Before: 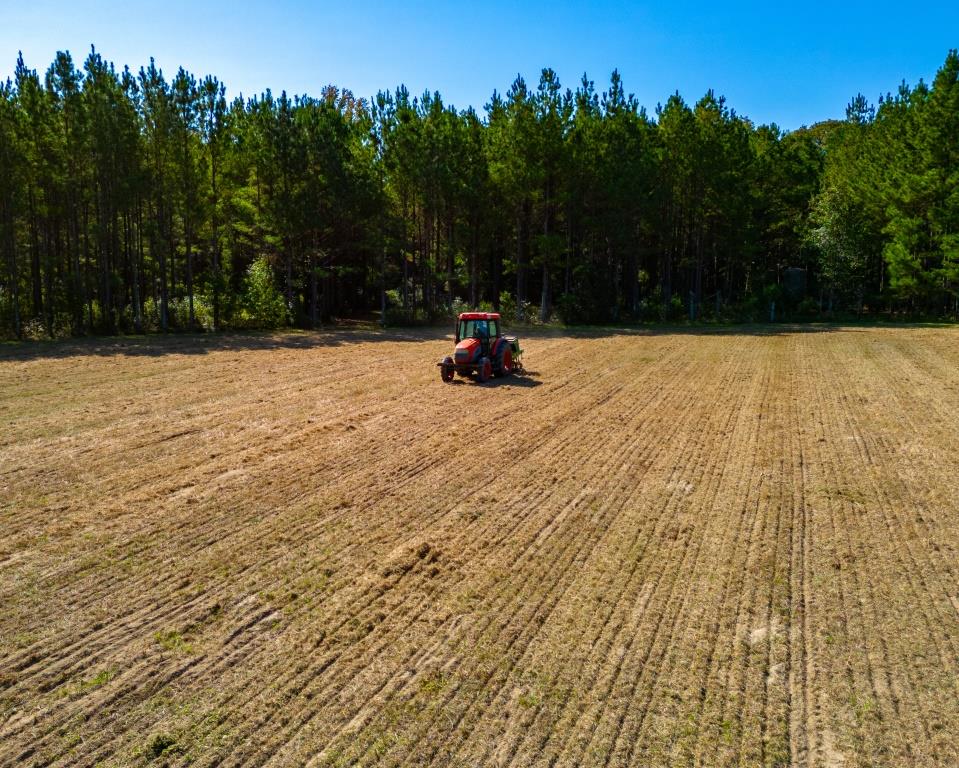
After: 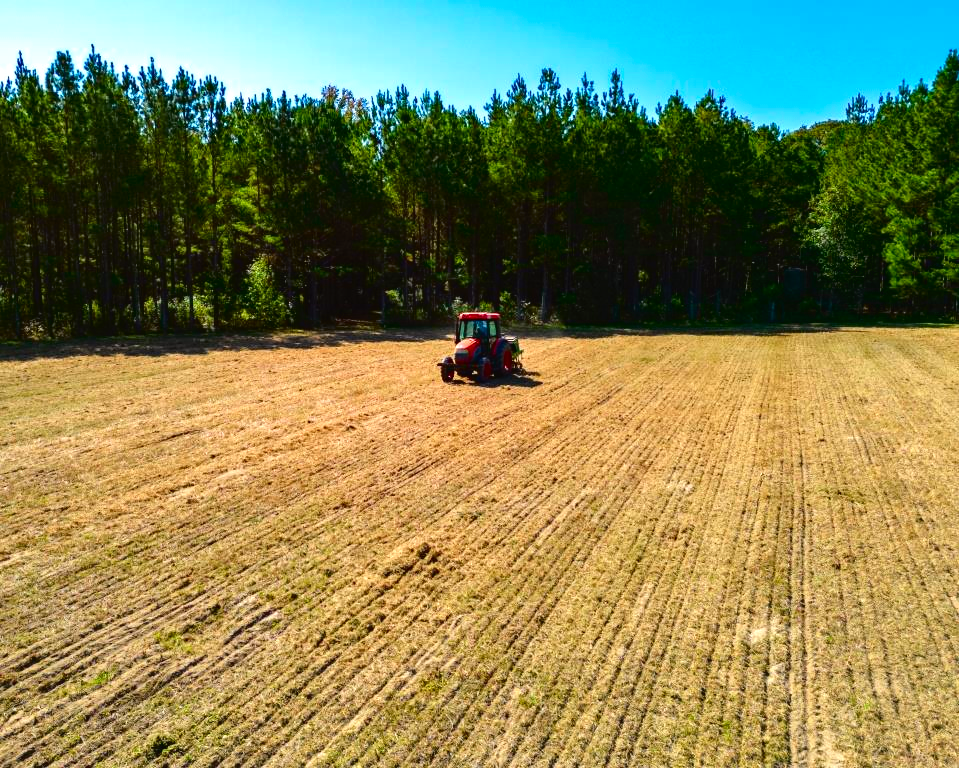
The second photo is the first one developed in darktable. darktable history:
tone curve: curves: ch0 [(0, 0.023) (0.132, 0.075) (0.241, 0.178) (0.487, 0.491) (0.782, 0.8) (1, 0.989)]; ch1 [(0, 0) (0.396, 0.369) (0.467, 0.454) (0.498, 0.5) (0.518, 0.517) (0.57, 0.586) (0.619, 0.663) (0.692, 0.744) (1, 1)]; ch2 [(0, 0) (0.427, 0.416) (0.483, 0.481) (0.503, 0.503) (0.526, 0.527) (0.563, 0.573) (0.632, 0.667) (0.705, 0.737) (0.985, 0.966)], color space Lab, independent channels
exposure: exposure 0.556 EV, compensate highlight preservation false
